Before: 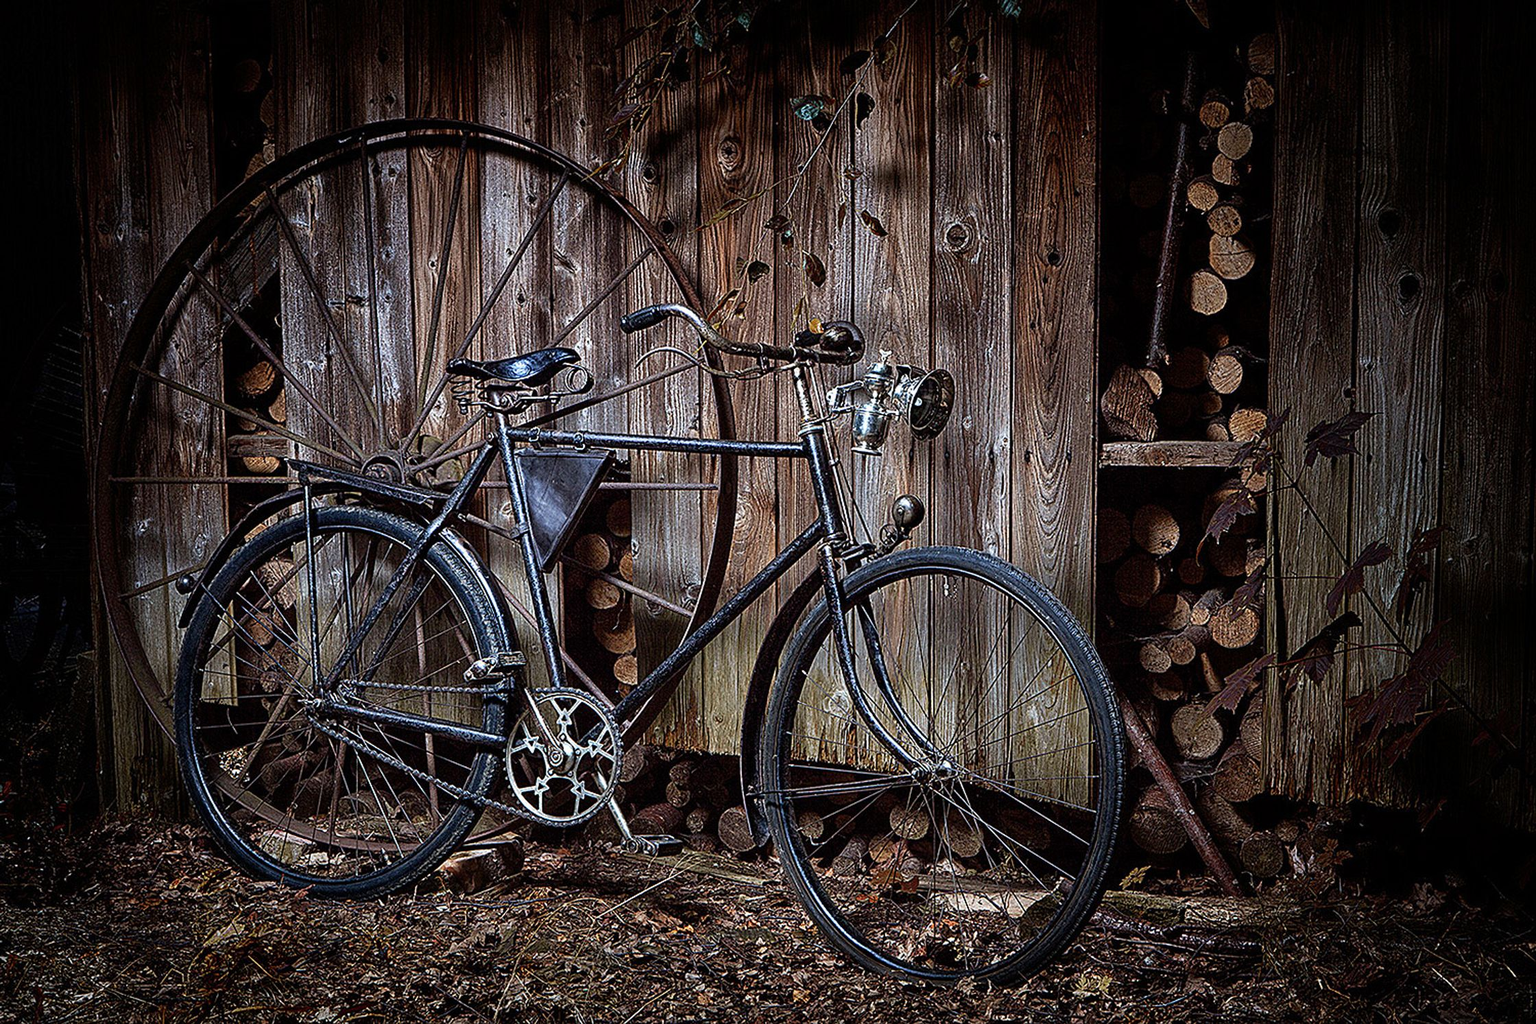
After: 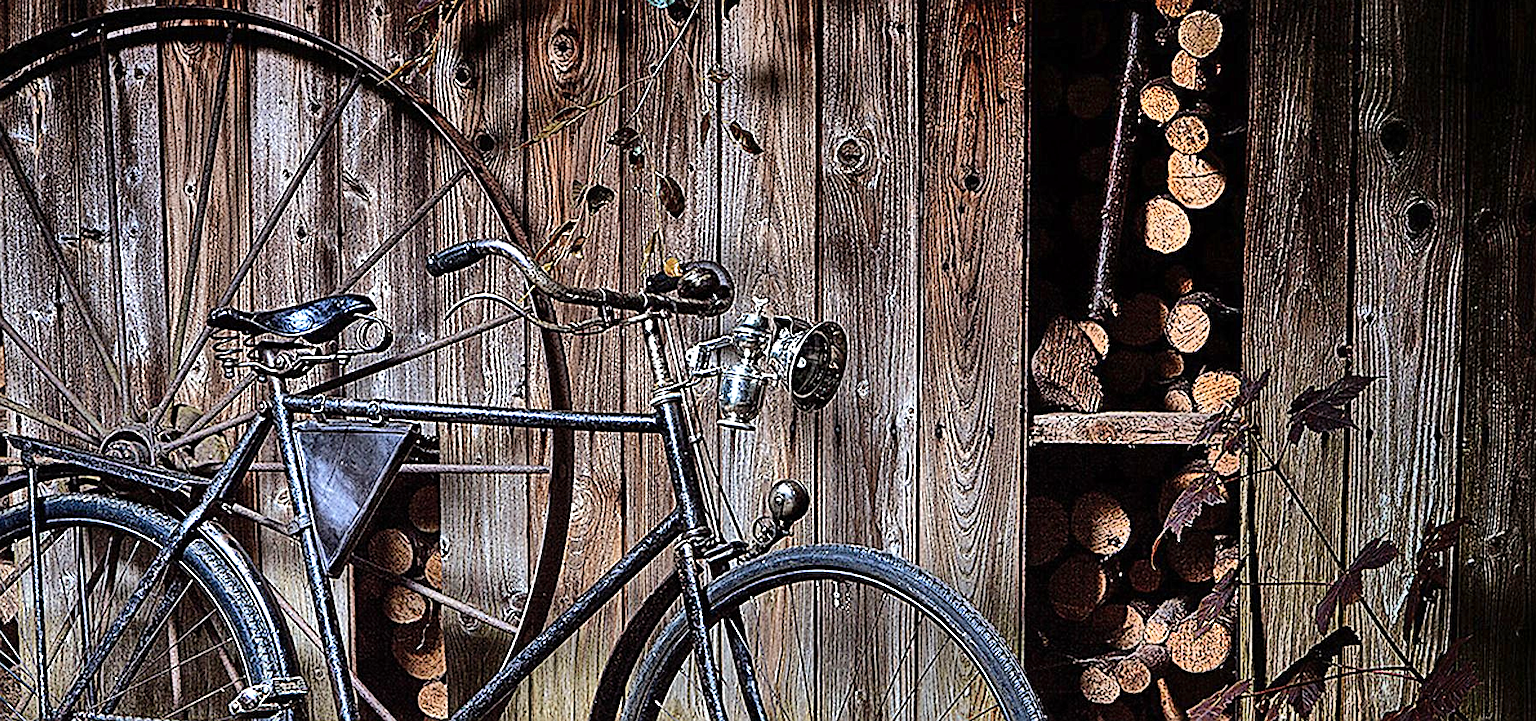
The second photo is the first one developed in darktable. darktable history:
sharpen: on, module defaults
shadows and highlights: radius 110.95, shadows 51.45, white point adjustment 9.09, highlights -2.76, soften with gaussian
crop: left 18.382%, top 11.125%, right 2.158%, bottom 32.835%
color zones: curves: ch0 [(0.068, 0.464) (0.25, 0.5) (0.48, 0.508) (0.75, 0.536) (0.886, 0.476) (0.967, 0.456)]; ch1 [(0.066, 0.456) (0.25, 0.5) (0.616, 0.508) (0.746, 0.56) (0.934, 0.444)]
